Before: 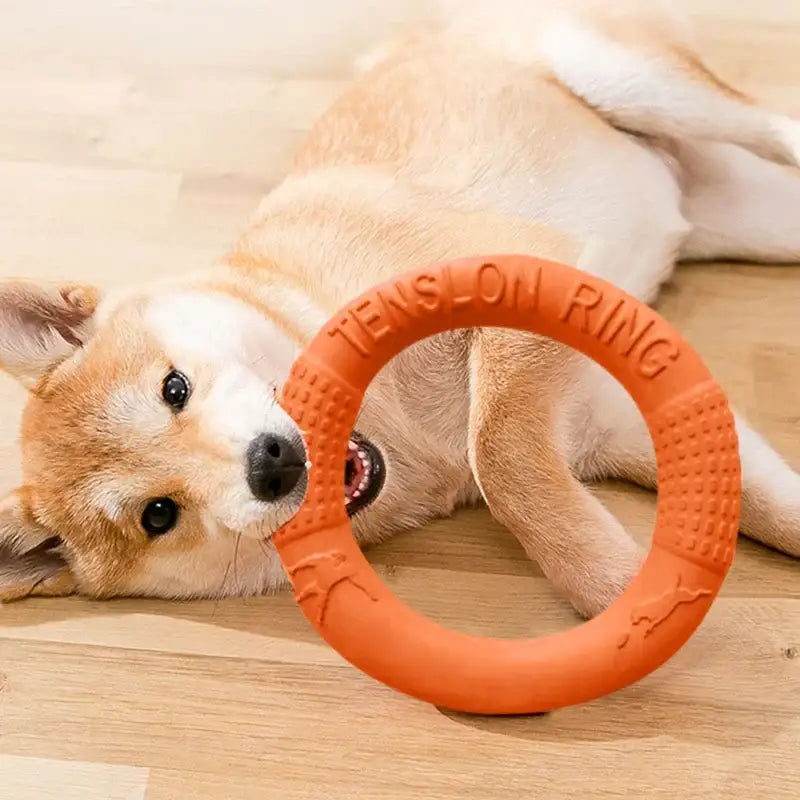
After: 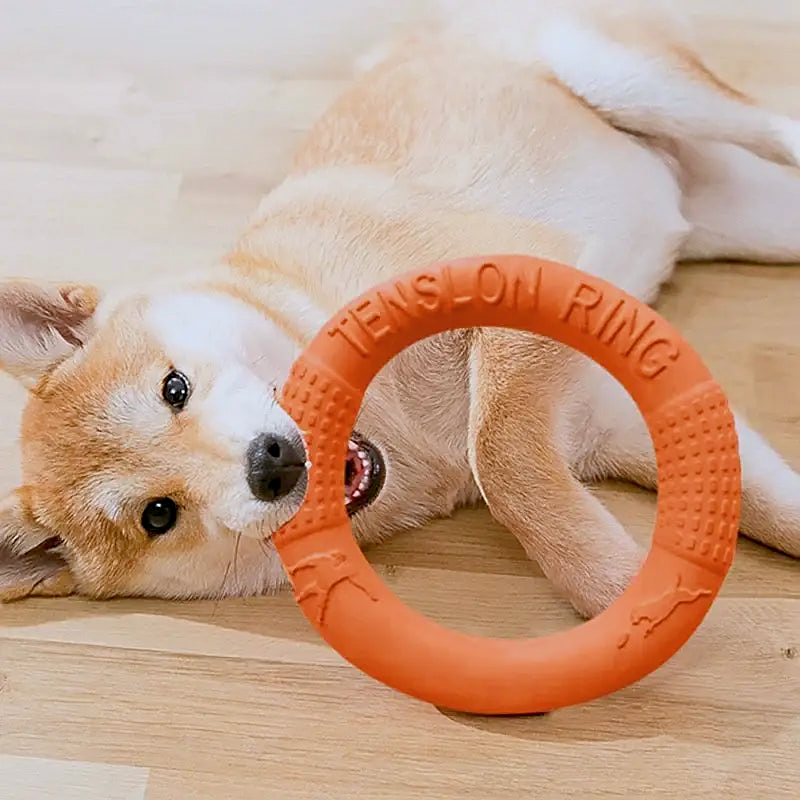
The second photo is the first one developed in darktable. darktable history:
white balance: red 0.954, blue 1.079
color balance rgb: perceptual saturation grading › global saturation -0.31%, global vibrance -8%, contrast -13%, saturation formula JzAzBz (2021)
exposure: black level correction 0.001, compensate highlight preservation false
sharpen: on, module defaults
